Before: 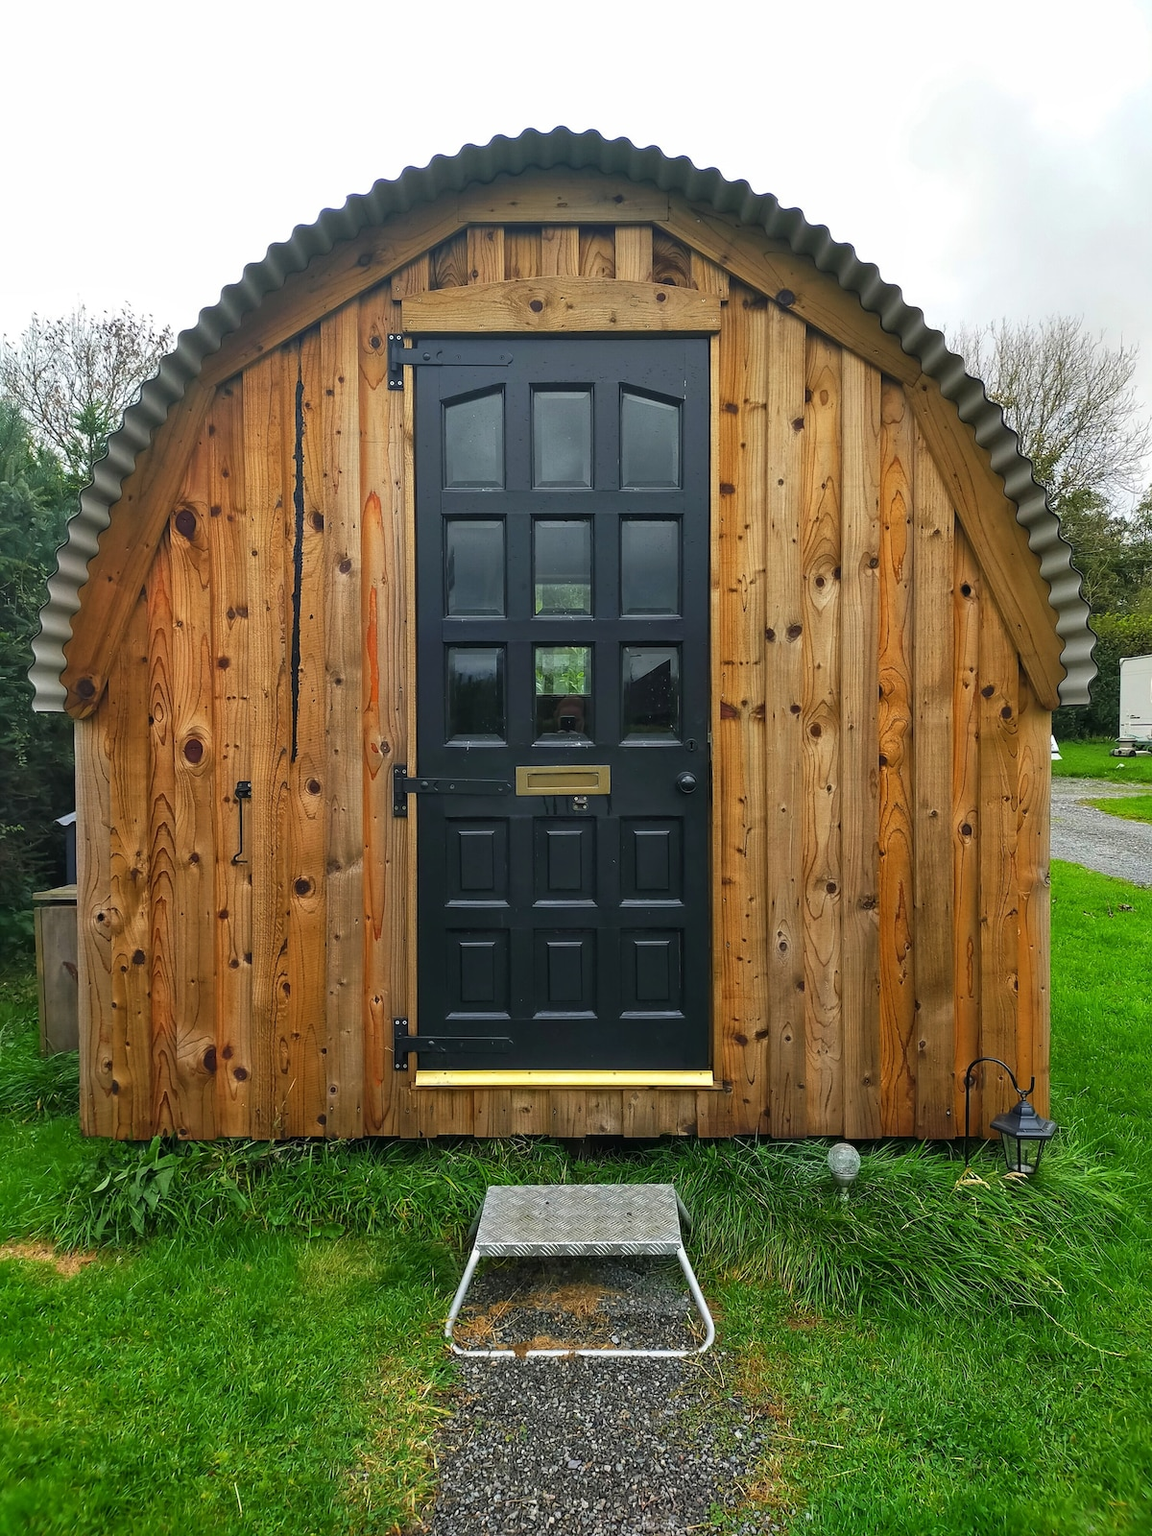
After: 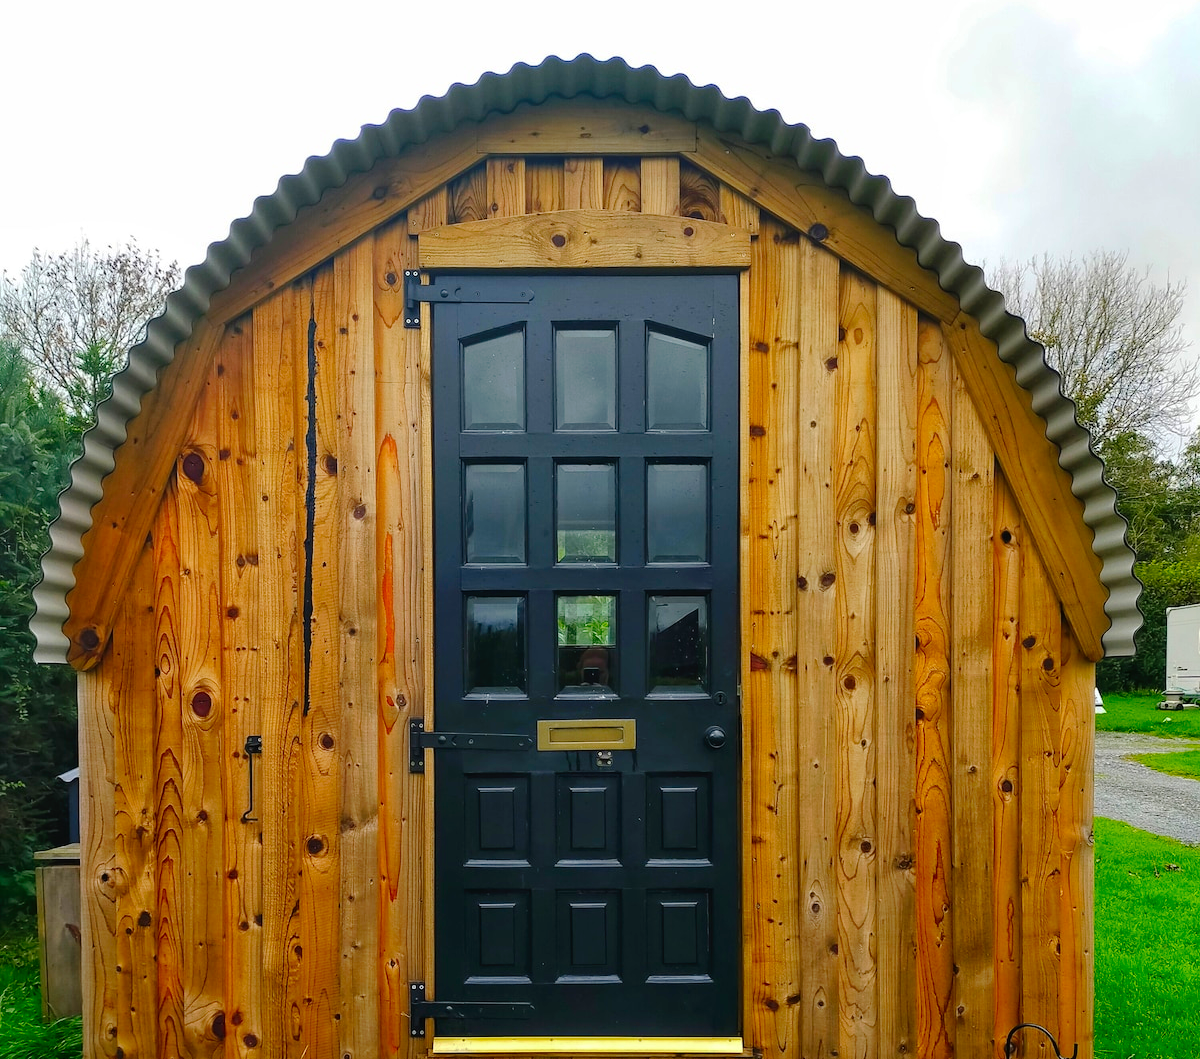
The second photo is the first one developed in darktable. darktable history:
contrast brightness saturation: brightness -0.025, saturation 0.349
crop and rotate: top 4.885%, bottom 28.919%
tone curve: curves: ch0 [(0, 0) (0.003, 0.006) (0.011, 0.014) (0.025, 0.024) (0.044, 0.035) (0.069, 0.046) (0.1, 0.074) (0.136, 0.115) (0.177, 0.161) (0.224, 0.226) (0.277, 0.293) (0.335, 0.364) (0.399, 0.441) (0.468, 0.52) (0.543, 0.58) (0.623, 0.657) (0.709, 0.72) (0.801, 0.794) (0.898, 0.883) (1, 1)], preserve colors none
